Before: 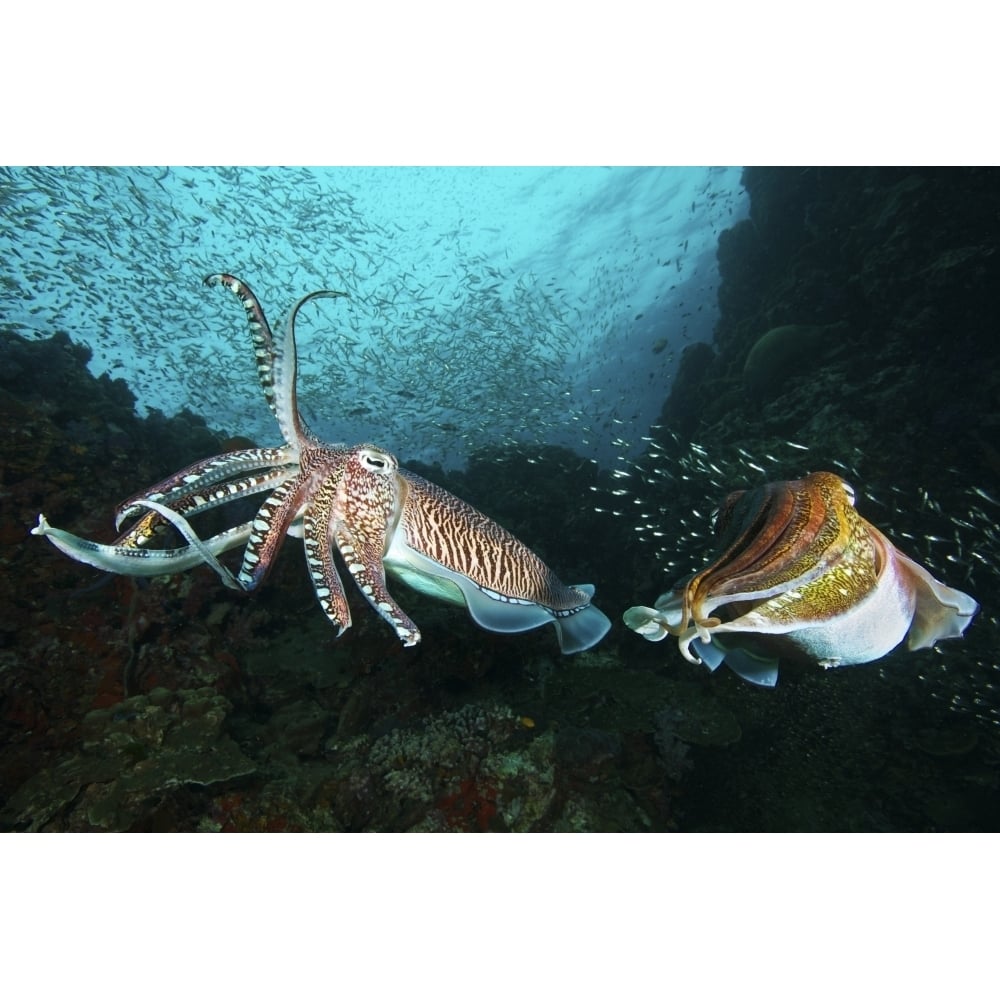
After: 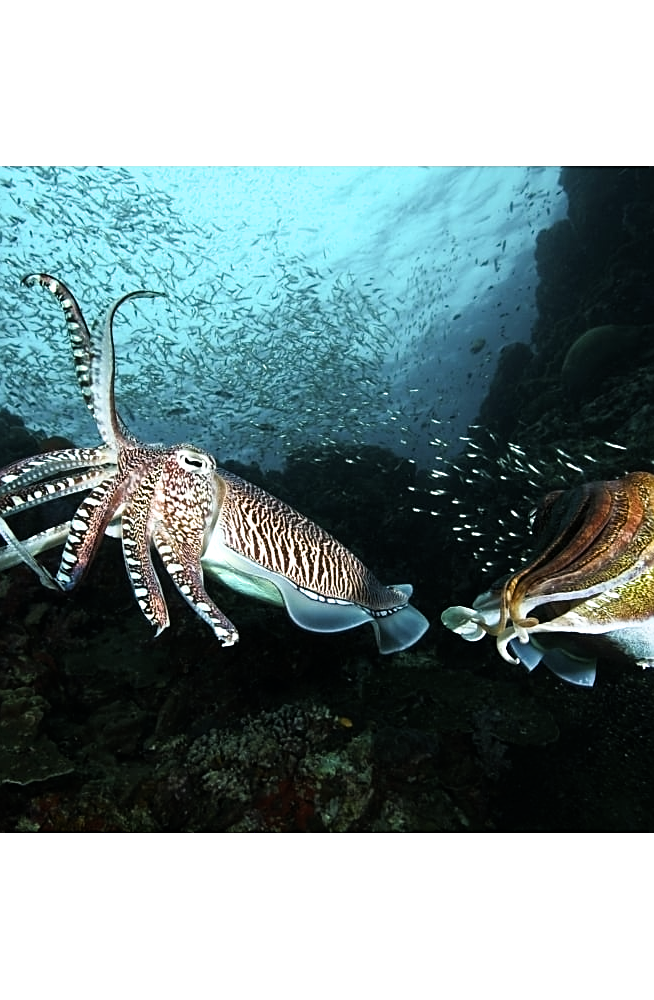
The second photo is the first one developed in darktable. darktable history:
crop and rotate: left 18.247%, right 16.272%
local contrast: mode bilateral grid, contrast 14, coarseness 36, detail 105%, midtone range 0.2
exposure: compensate highlight preservation false
sharpen: on, module defaults
filmic rgb: black relative exposure -9.08 EV, white relative exposure 2.3 EV, hardness 7.45
